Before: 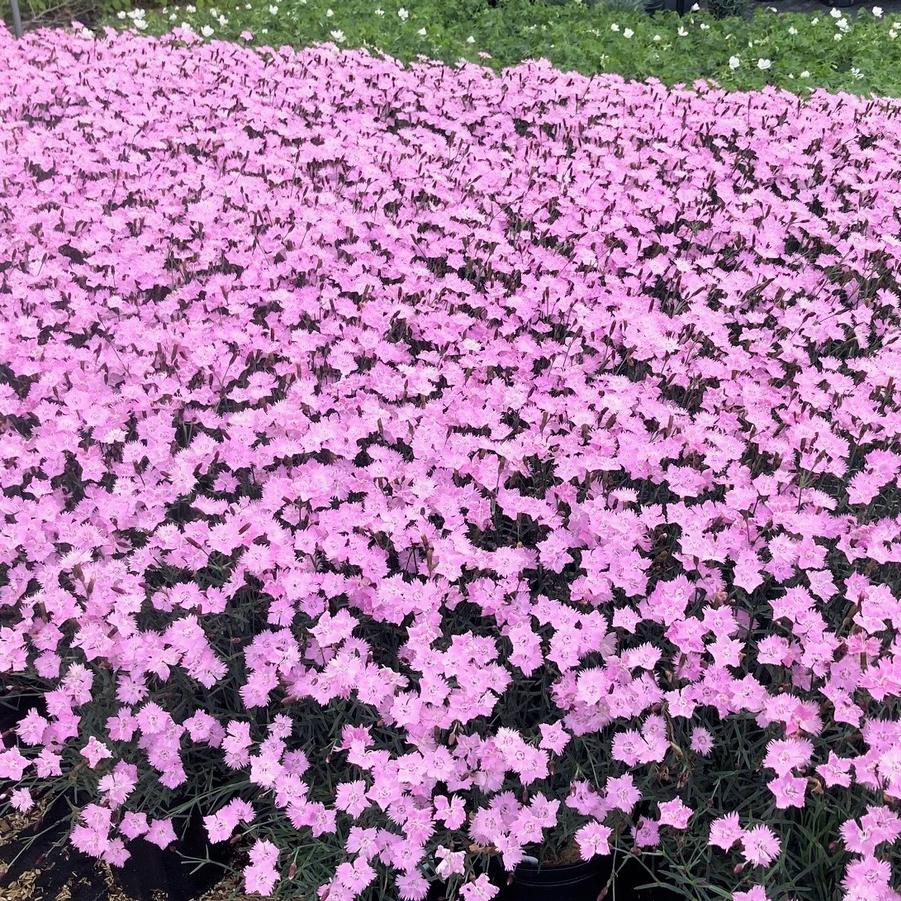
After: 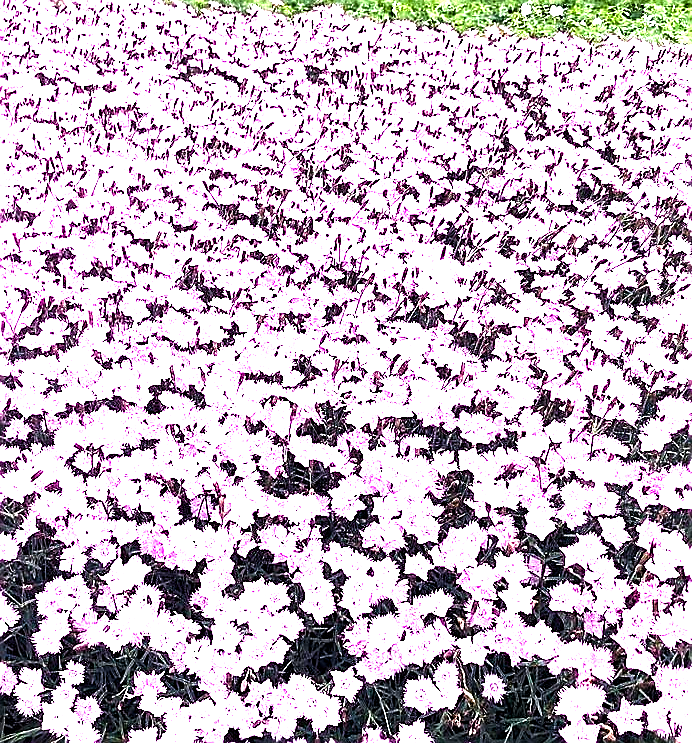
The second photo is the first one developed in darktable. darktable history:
exposure: black level correction 0, exposure 1.001 EV, compensate highlight preservation false
local contrast: mode bilateral grid, contrast 20, coarseness 49, detail 119%, midtone range 0.2
crop: left 23.187%, top 5.905%, bottom 11.609%
velvia: strength 21.28%
tone equalizer: -8 EV -0.739 EV, -7 EV -0.721 EV, -6 EV -0.619 EV, -5 EV -0.386 EV, -3 EV 0.387 EV, -2 EV 0.6 EV, -1 EV 0.685 EV, +0 EV 0.727 EV, edges refinement/feathering 500, mask exposure compensation -1.57 EV, preserve details no
sharpen: radius 1.421, amount 1.267, threshold 0.604
color balance rgb: linear chroma grading › global chroma 8.845%, perceptual saturation grading › global saturation 34.707%, perceptual saturation grading › highlights -29.876%, perceptual saturation grading › shadows 36.035%, perceptual brilliance grading › global brilliance 19.6%, perceptual brilliance grading › shadows -40.252%
